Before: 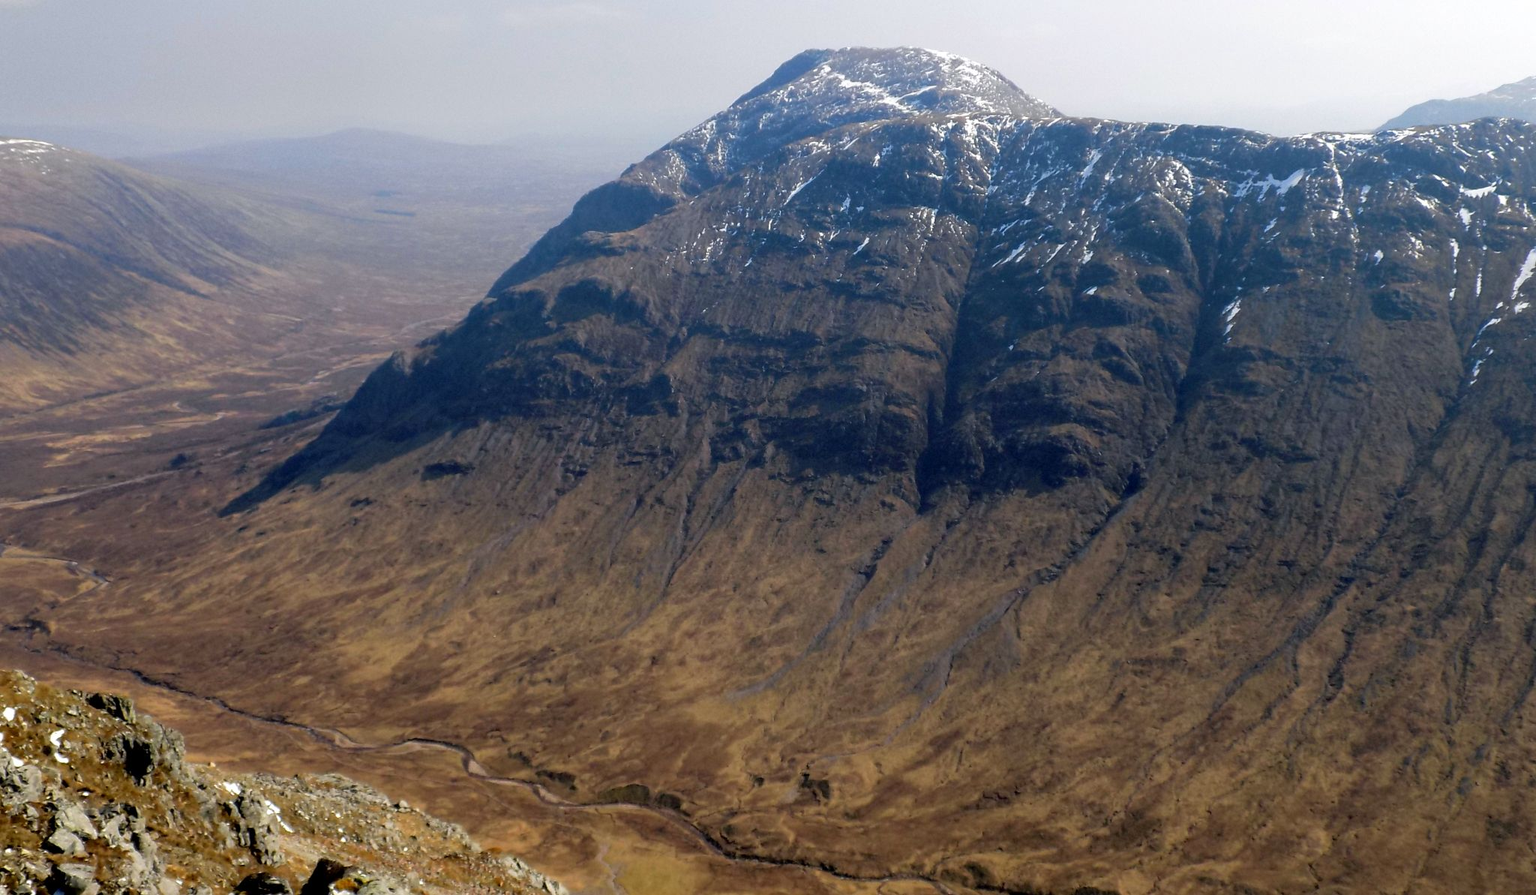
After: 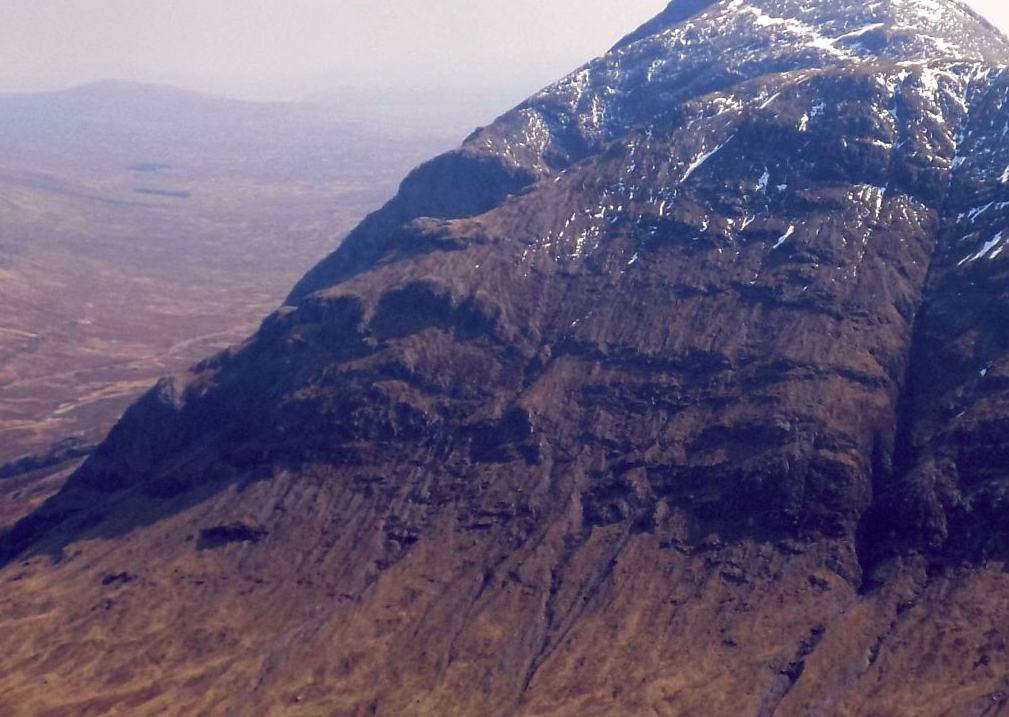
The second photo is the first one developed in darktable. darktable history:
crop: left 17.835%, top 7.675%, right 32.881%, bottom 32.213%
color balance: lift [1.001, 0.997, 0.99, 1.01], gamma [1.007, 1, 0.975, 1.025], gain [1, 1.065, 1.052, 0.935], contrast 13.25%
